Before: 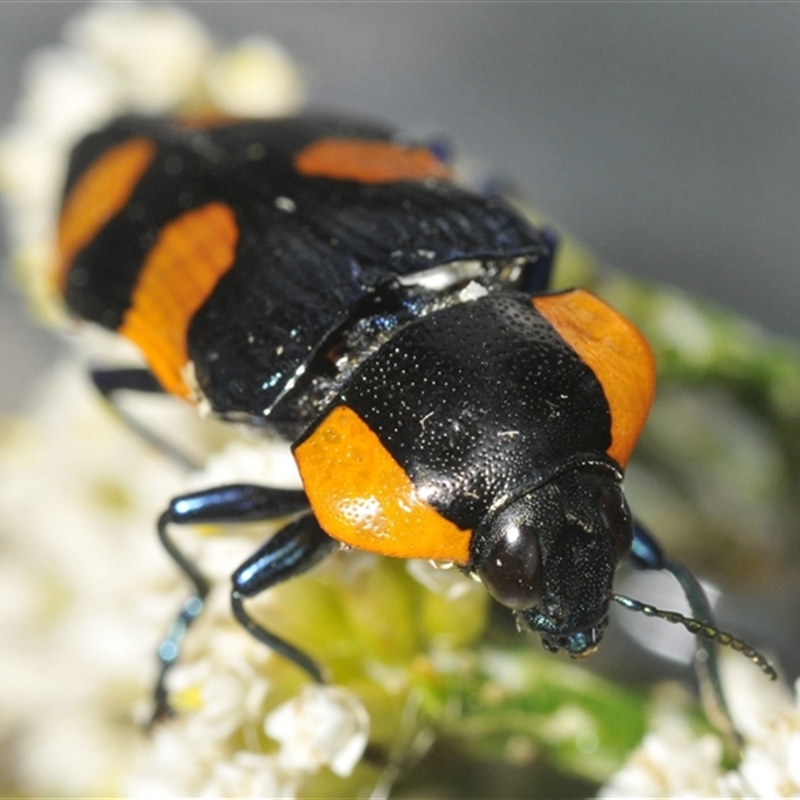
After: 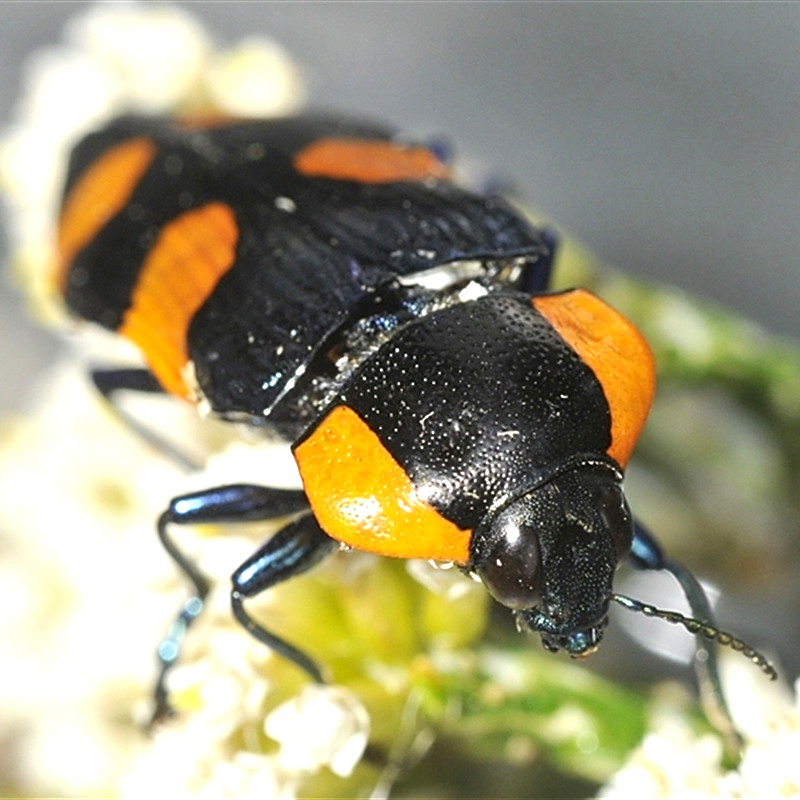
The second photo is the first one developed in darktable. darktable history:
exposure: black level correction 0.001, exposure 0.499 EV, compensate highlight preservation false
sharpen: amount 0.492
